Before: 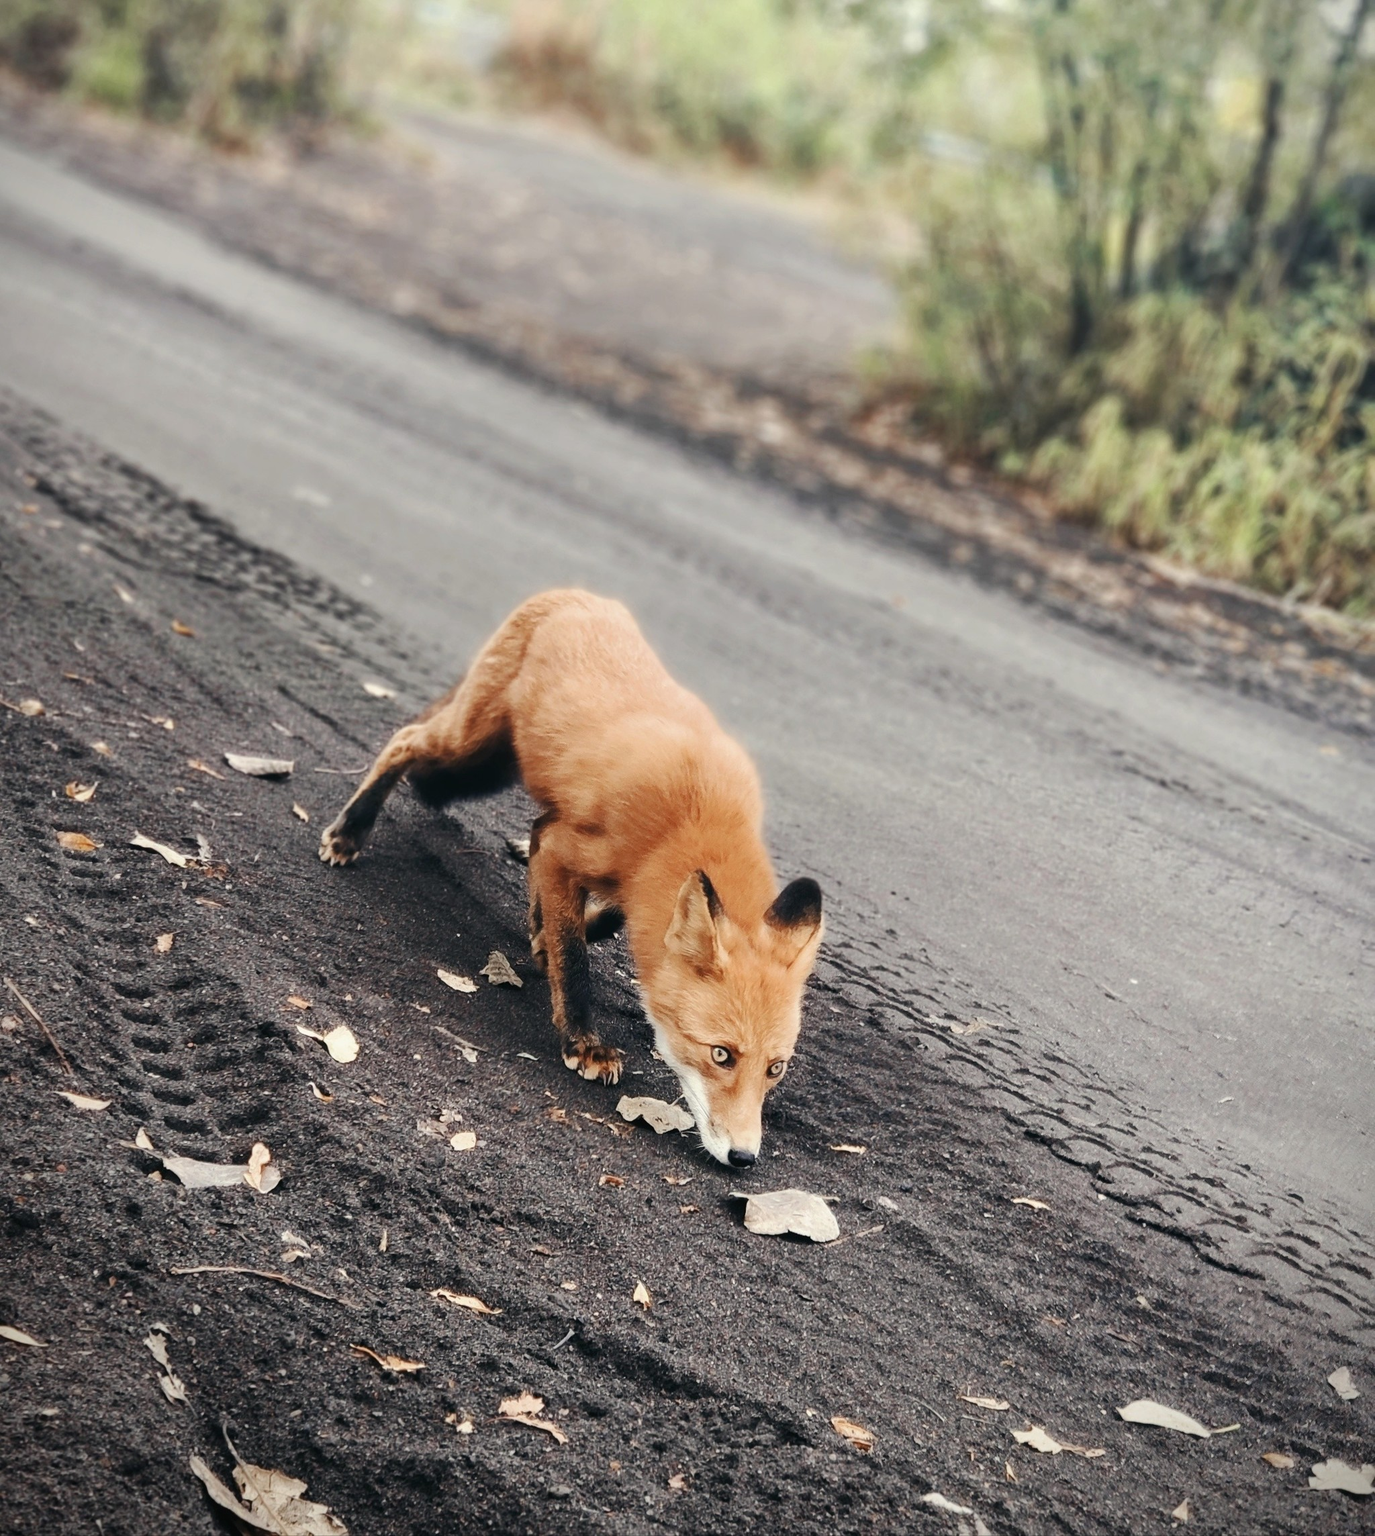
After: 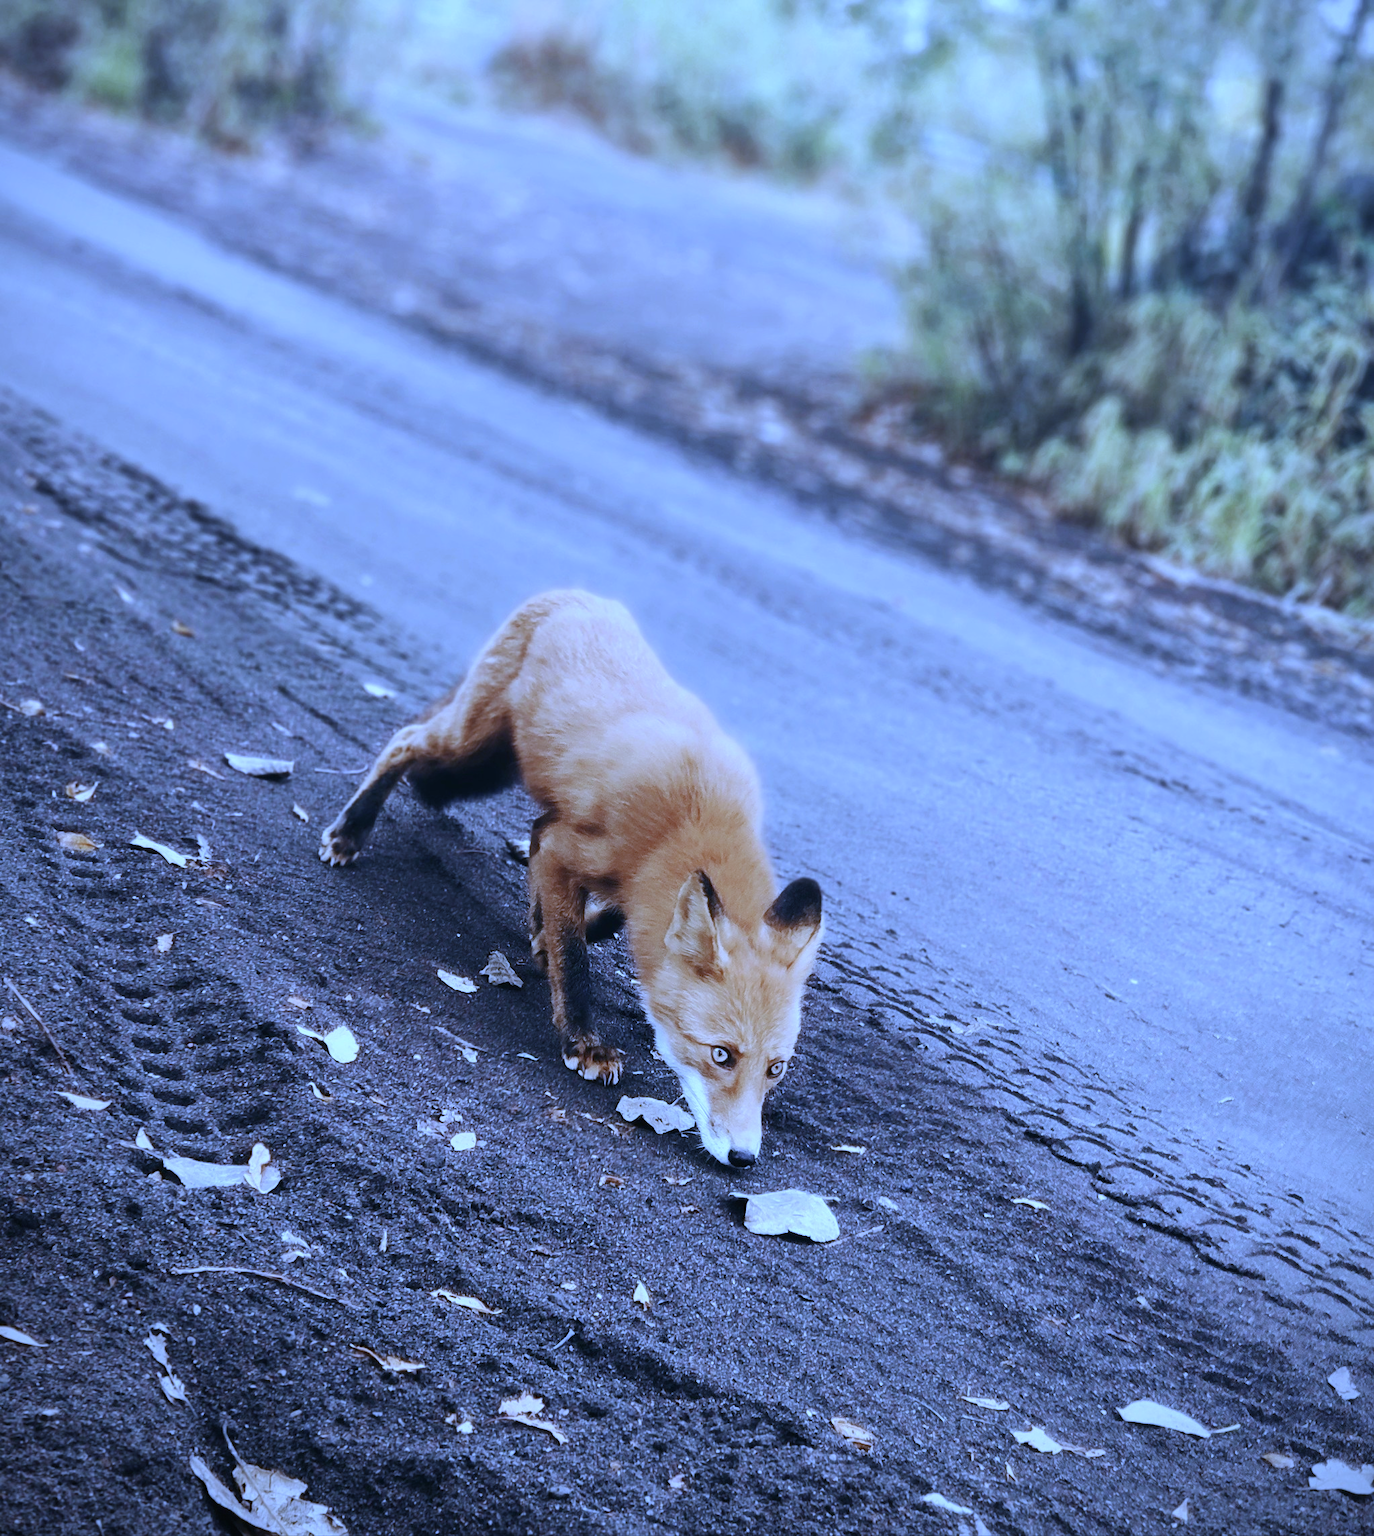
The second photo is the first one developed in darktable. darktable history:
white balance: red 0.766, blue 1.537
color zones: curves: ch1 [(0, 0.469) (0.072, 0.457) (0.243, 0.494) (0.429, 0.5) (0.571, 0.5) (0.714, 0.5) (0.857, 0.5) (1, 0.469)]; ch2 [(0, 0.499) (0.143, 0.467) (0.242, 0.436) (0.429, 0.493) (0.571, 0.5) (0.714, 0.5) (0.857, 0.5) (1, 0.499)]
